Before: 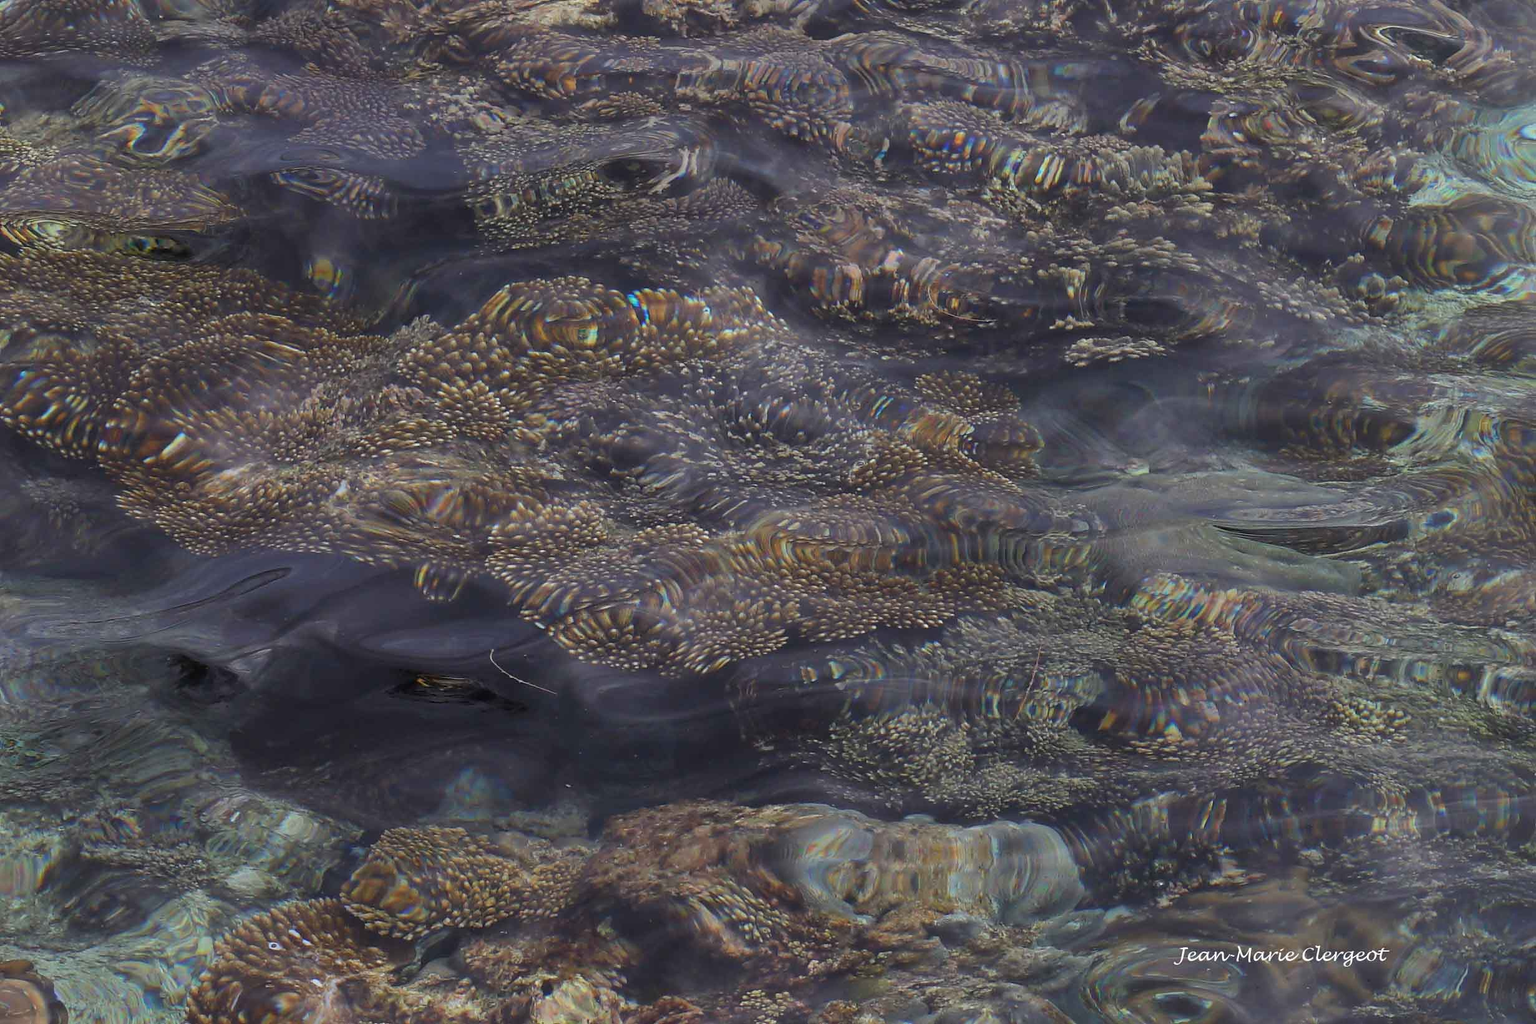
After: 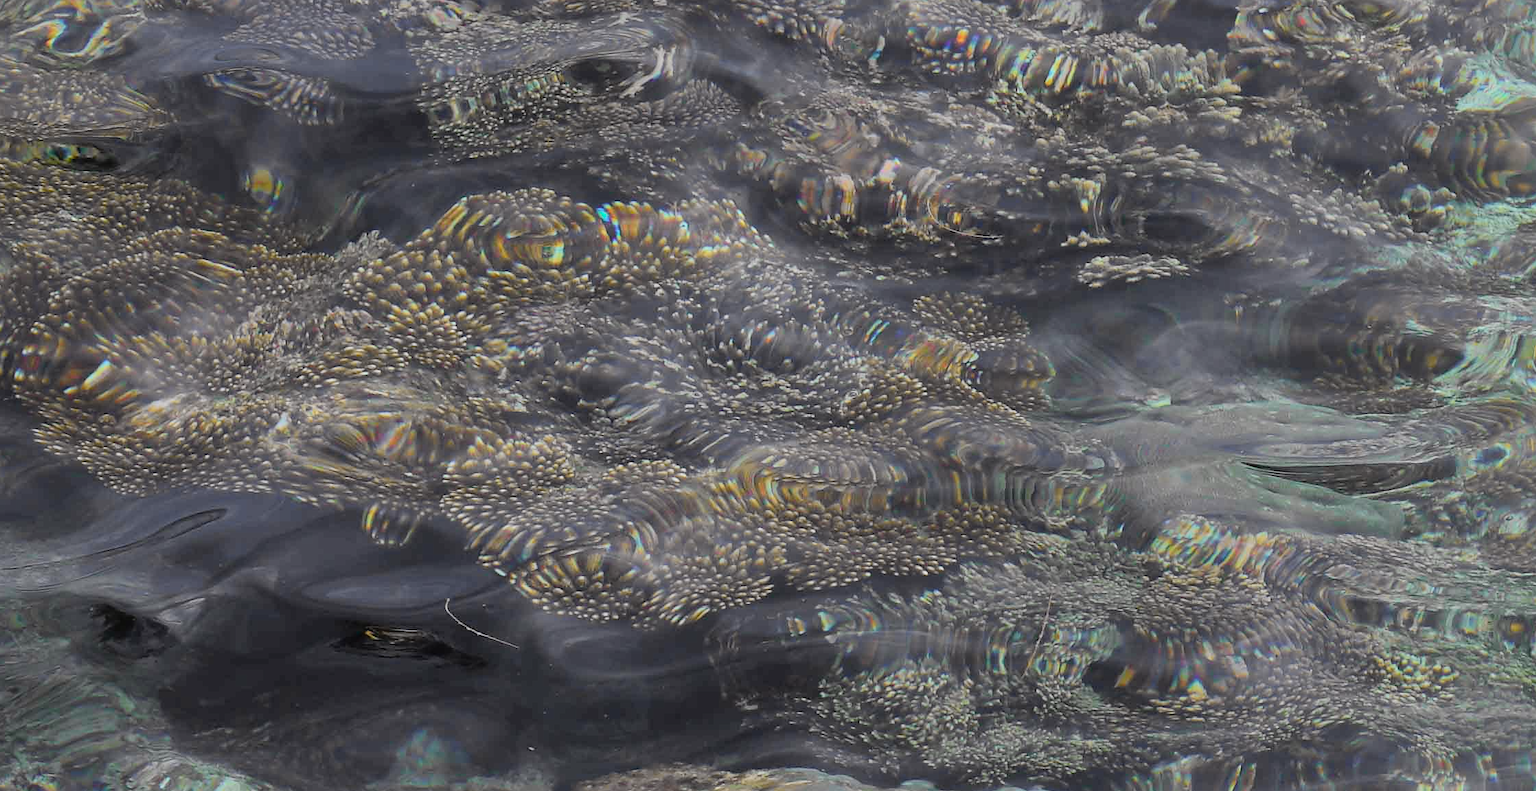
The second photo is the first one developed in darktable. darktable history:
tone curve: curves: ch0 [(0, 0.005) (0.103, 0.097) (0.18, 0.207) (0.384, 0.465) (0.491, 0.585) (0.629, 0.726) (0.84, 0.866) (1, 0.947)]; ch1 [(0, 0) (0.172, 0.123) (0.324, 0.253) (0.396, 0.388) (0.478, 0.461) (0.499, 0.497) (0.532, 0.515) (0.57, 0.584) (0.635, 0.675) (0.805, 0.892) (1, 1)]; ch2 [(0, 0) (0.411, 0.424) (0.496, 0.501) (0.515, 0.507) (0.553, 0.562) (0.604, 0.642) (0.708, 0.768) (0.839, 0.916) (1, 1)], color space Lab, independent channels, preserve colors none
crop: left 5.596%, top 10.314%, right 3.534%, bottom 19.395%
